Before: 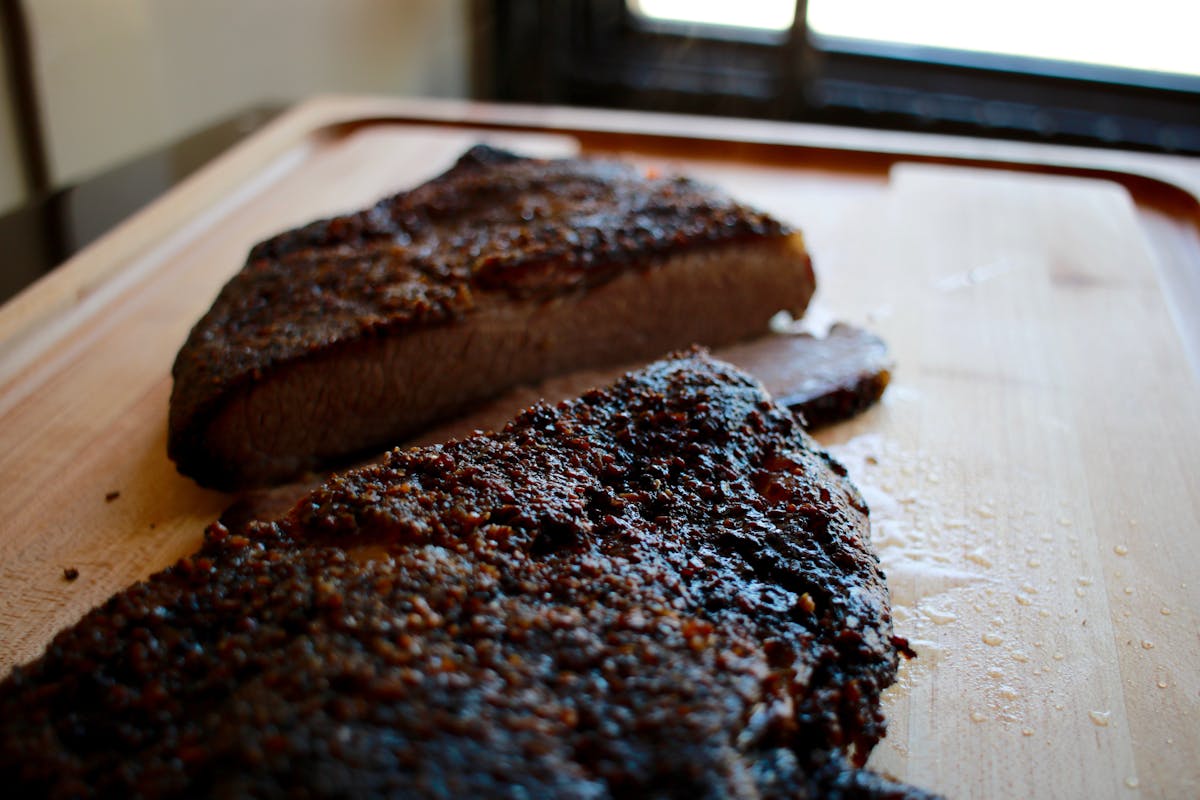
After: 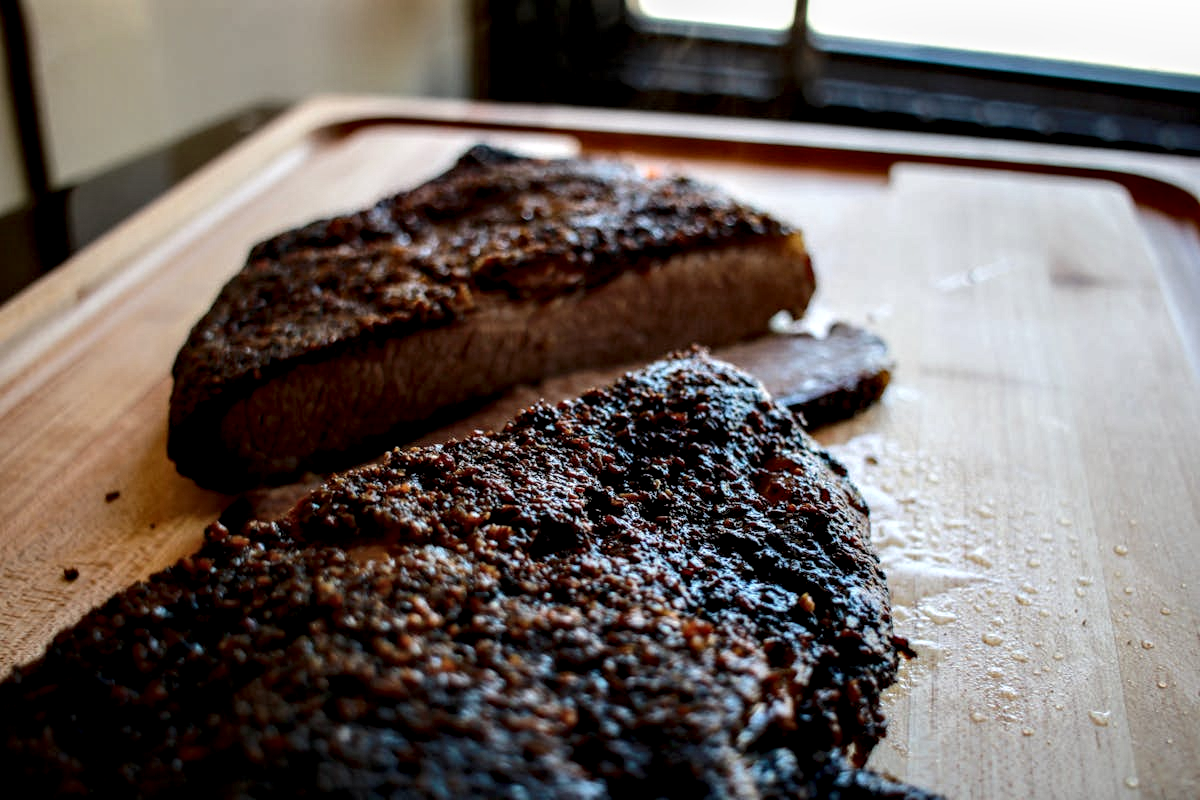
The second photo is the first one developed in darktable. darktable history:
local contrast: highlights 18%, detail 187%
